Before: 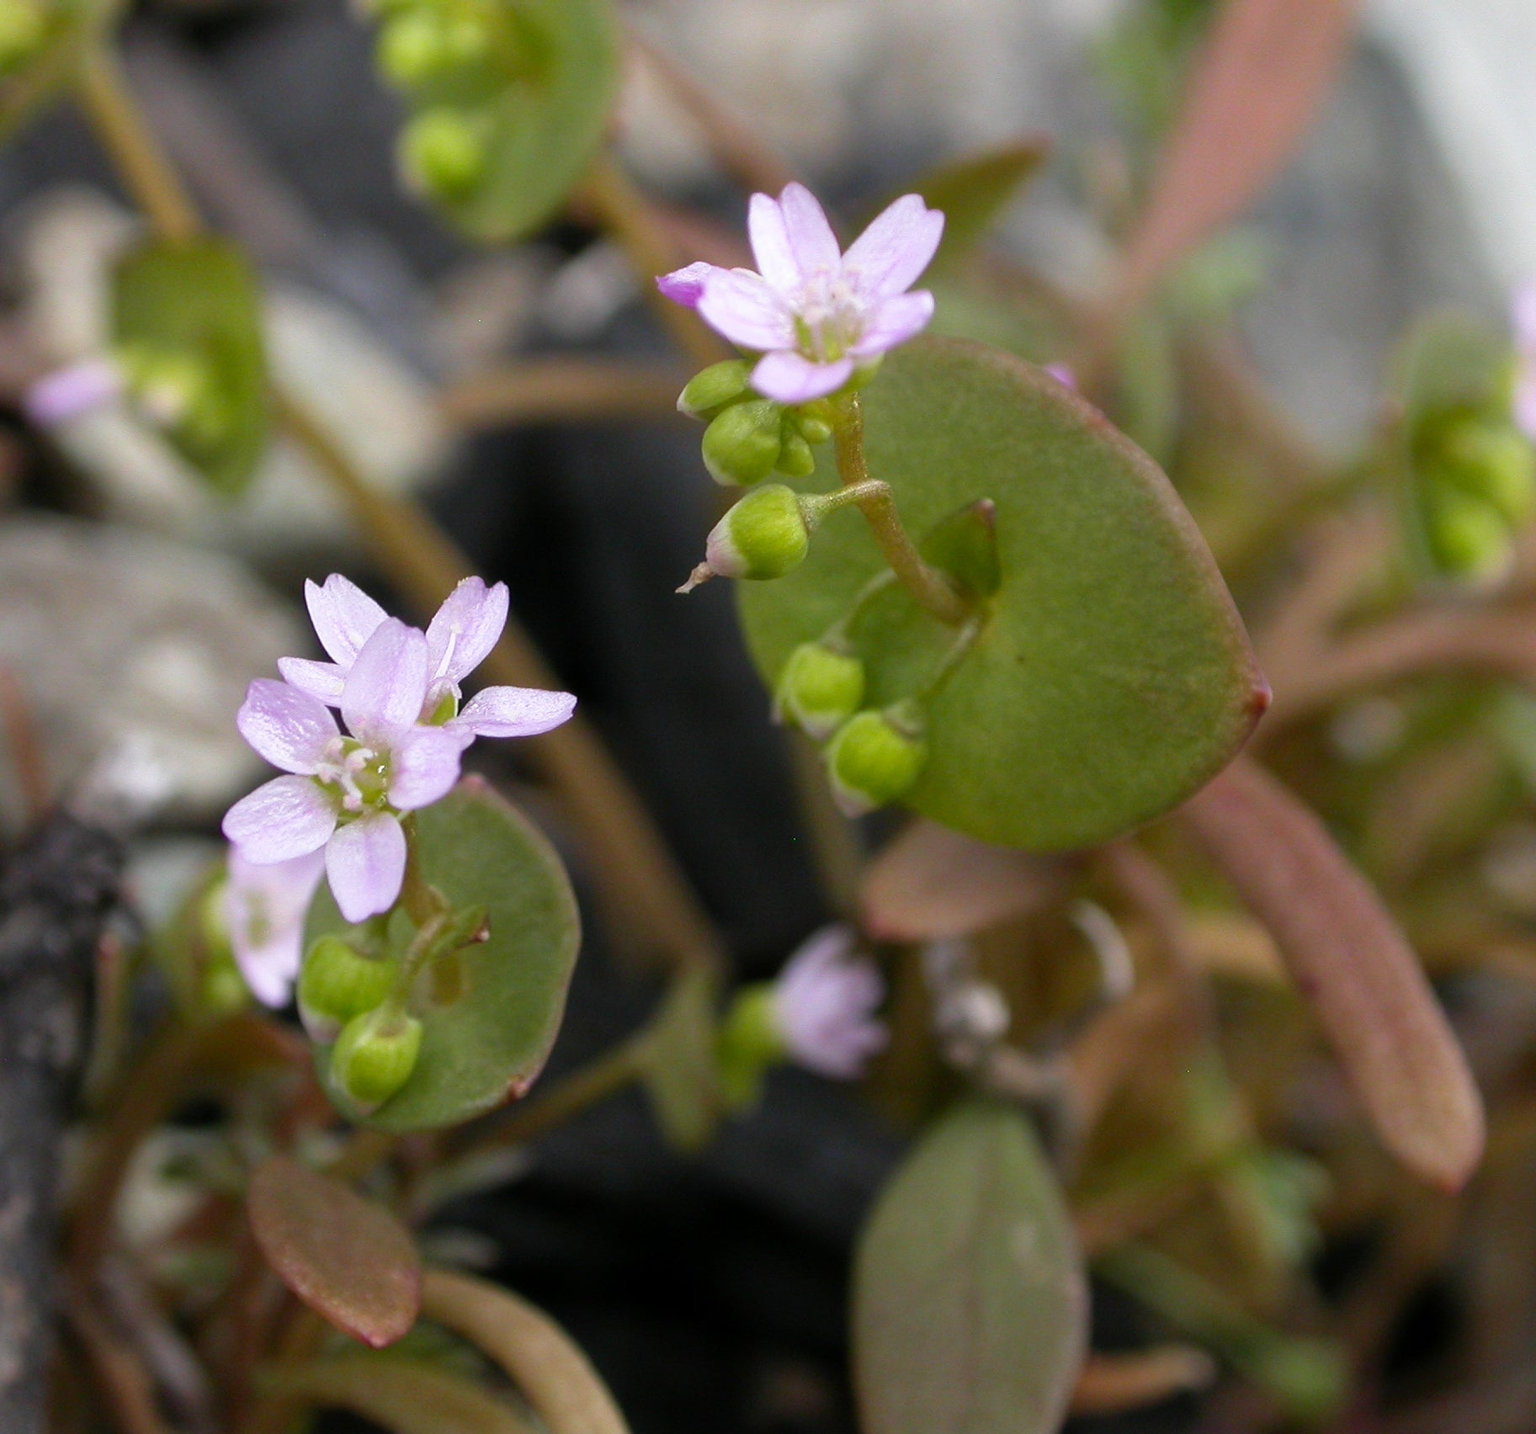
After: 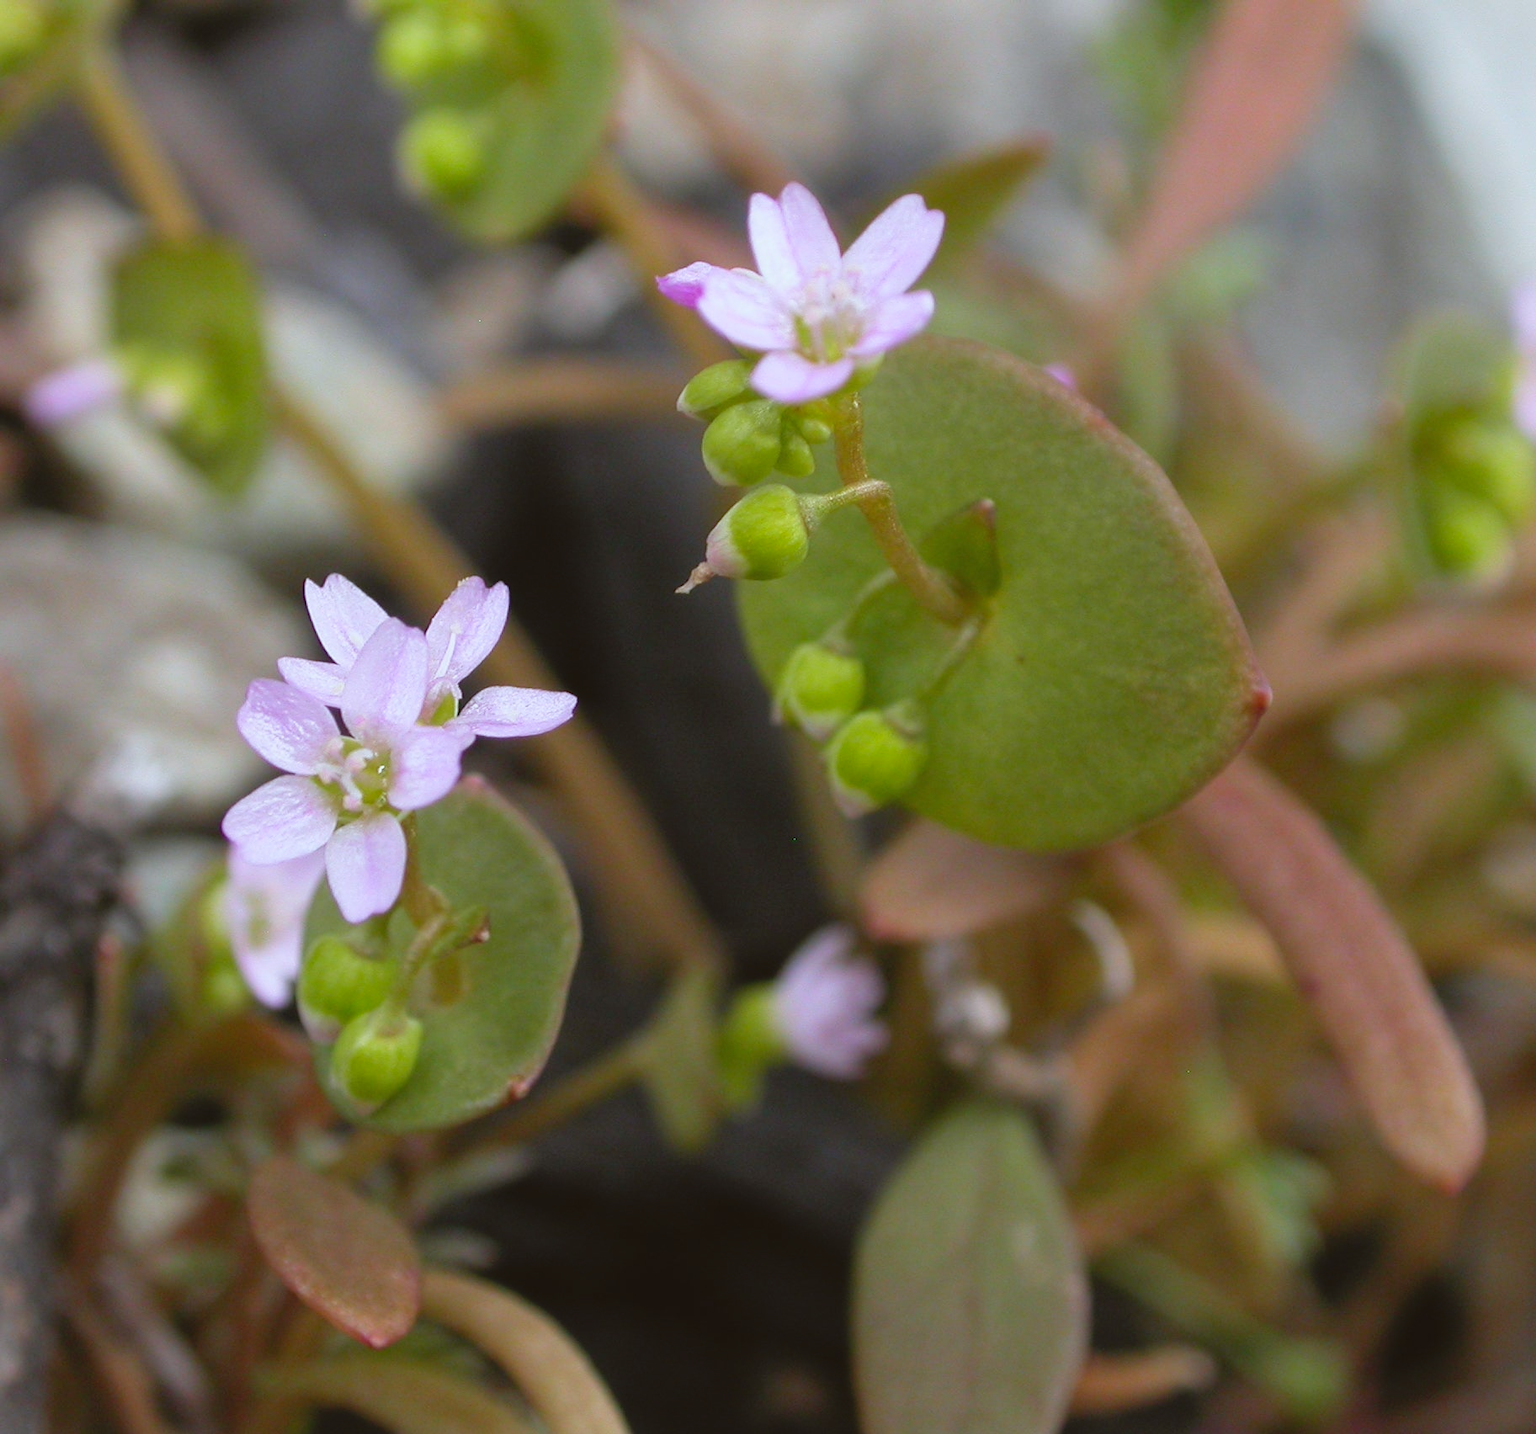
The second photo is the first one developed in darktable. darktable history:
color correction: highlights a* -3.28, highlights b* -6.24, shadows a* 3.1, shadows b* 5.19
contrast brightness saturation: contrast -0.1, brightness 0.05, saturation 0.08
